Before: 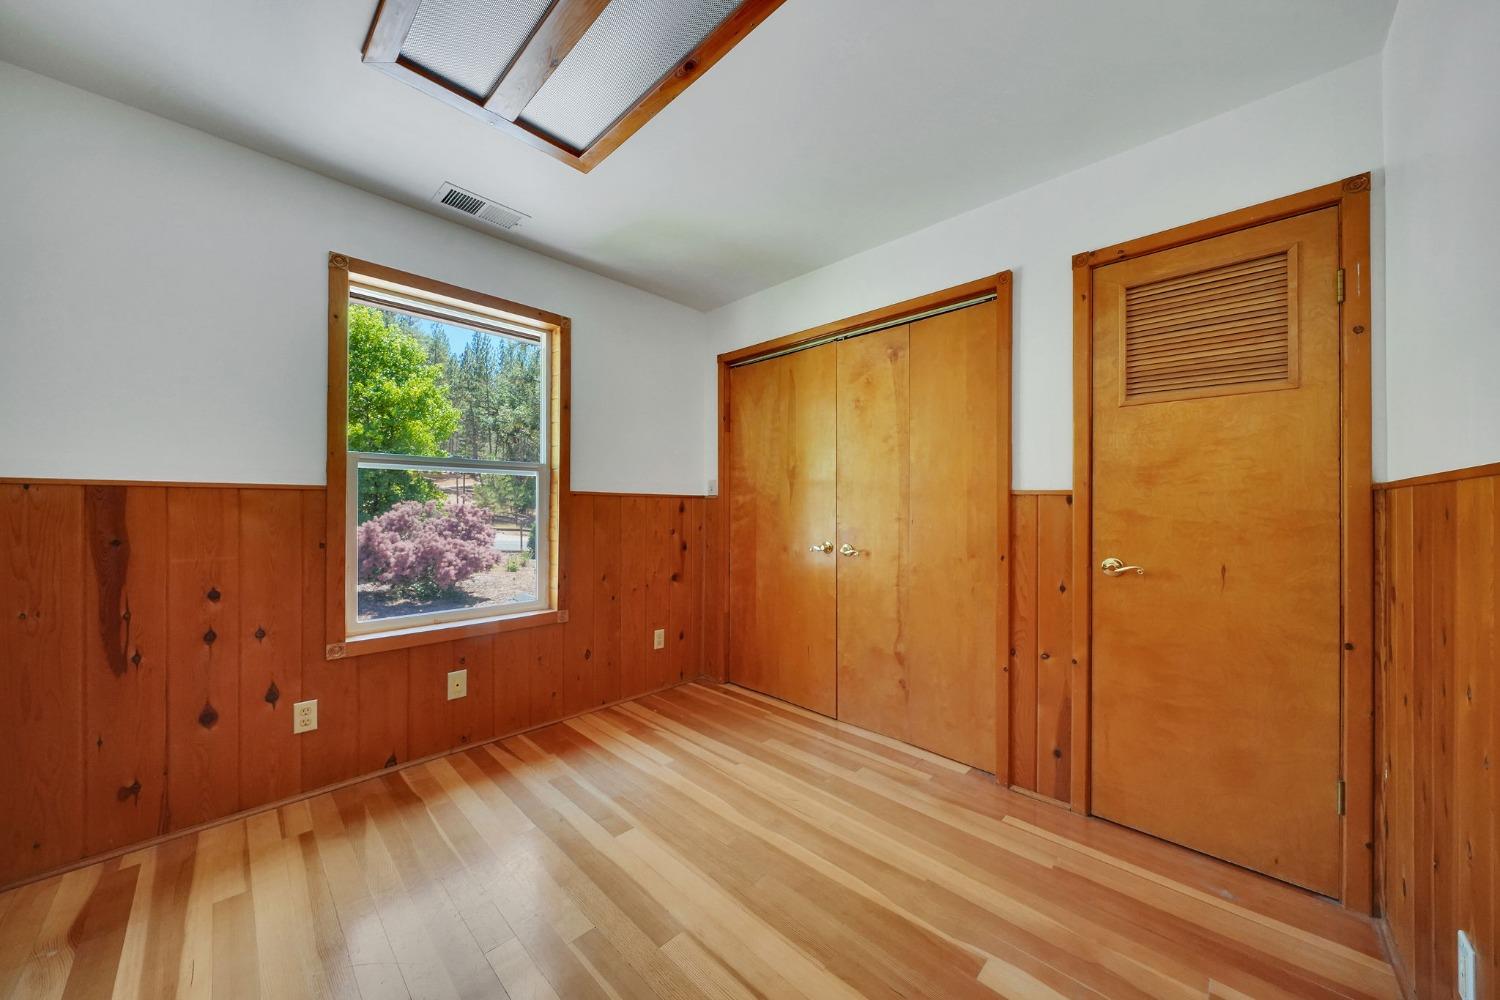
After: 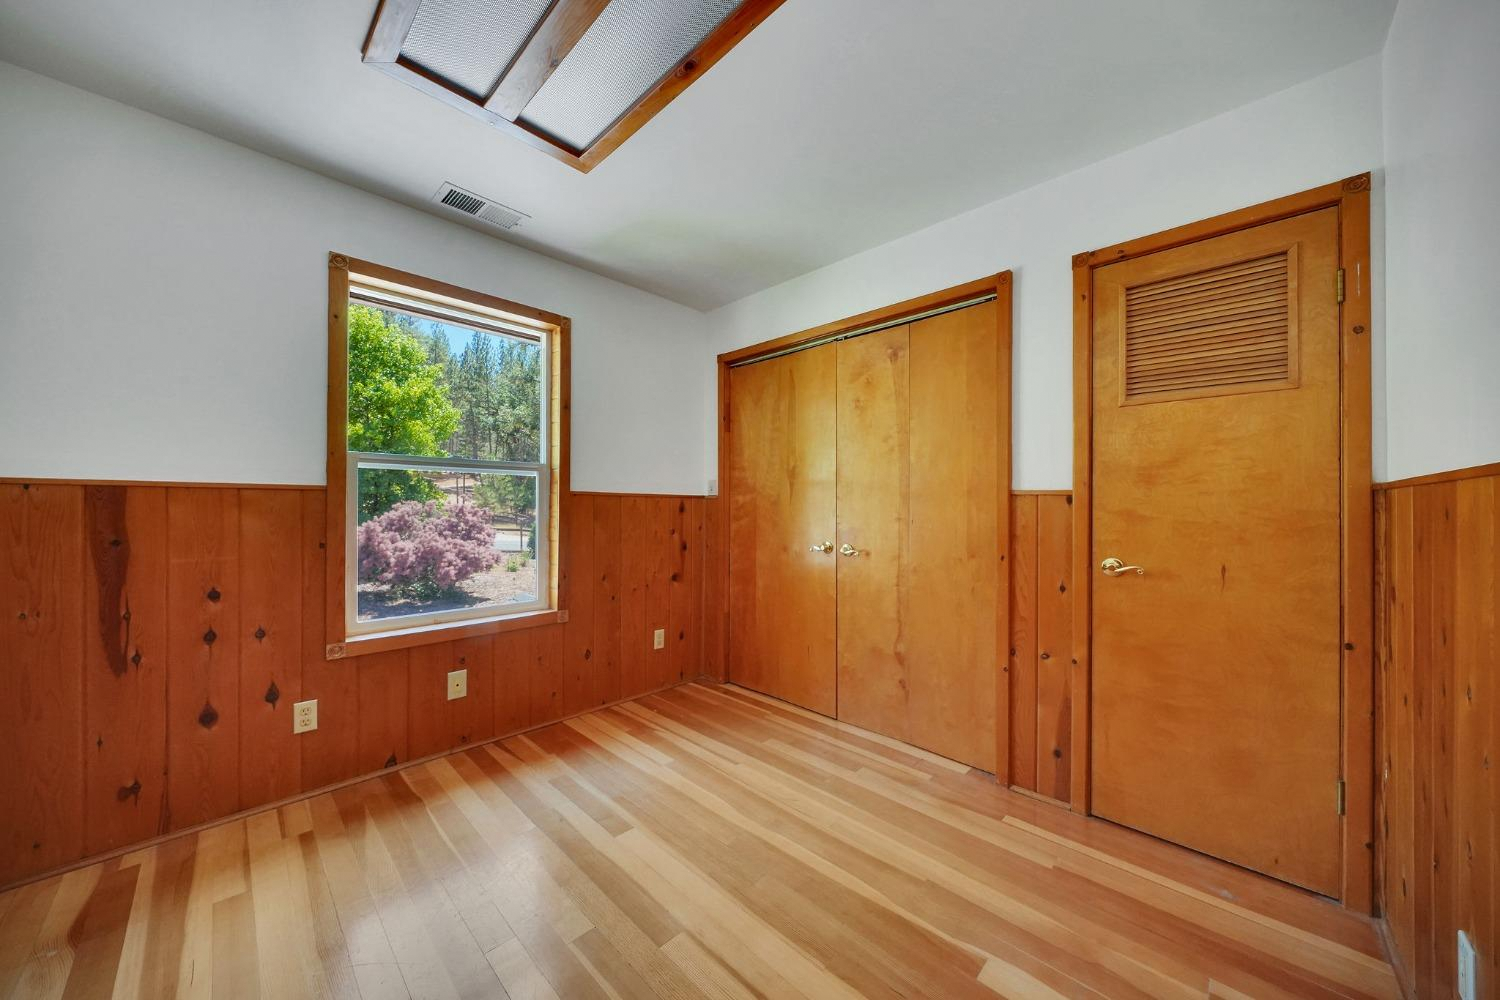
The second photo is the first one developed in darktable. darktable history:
grain: coarseness 0.81 ISO, strength 1.34%, mid-tones bias 0%
shadows and highlights: shadows 32, highlights -32, soften with gaussian
vignetting: fall-off start 97.23%, saturation -0.024, center (-0.033, -0.042), width/height ratio 1.179, unbound false
